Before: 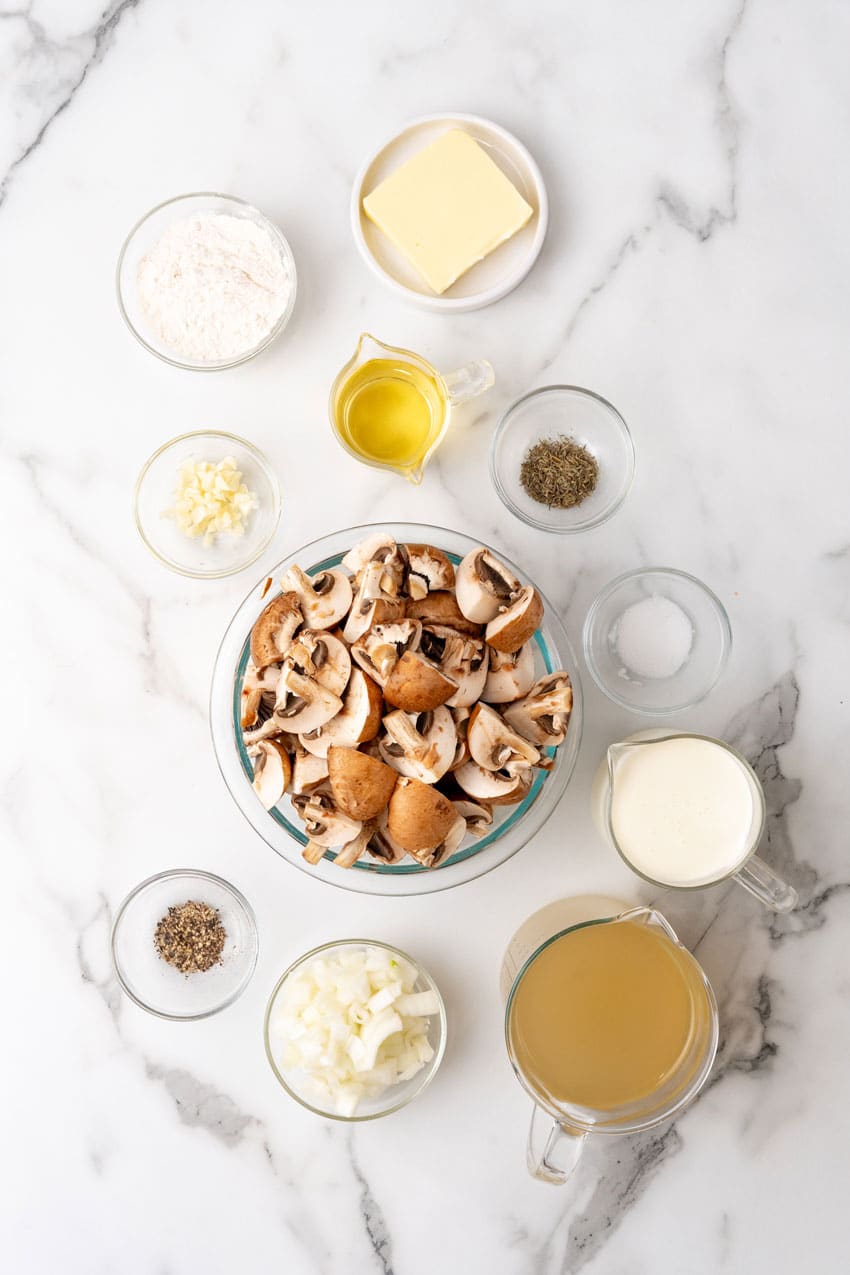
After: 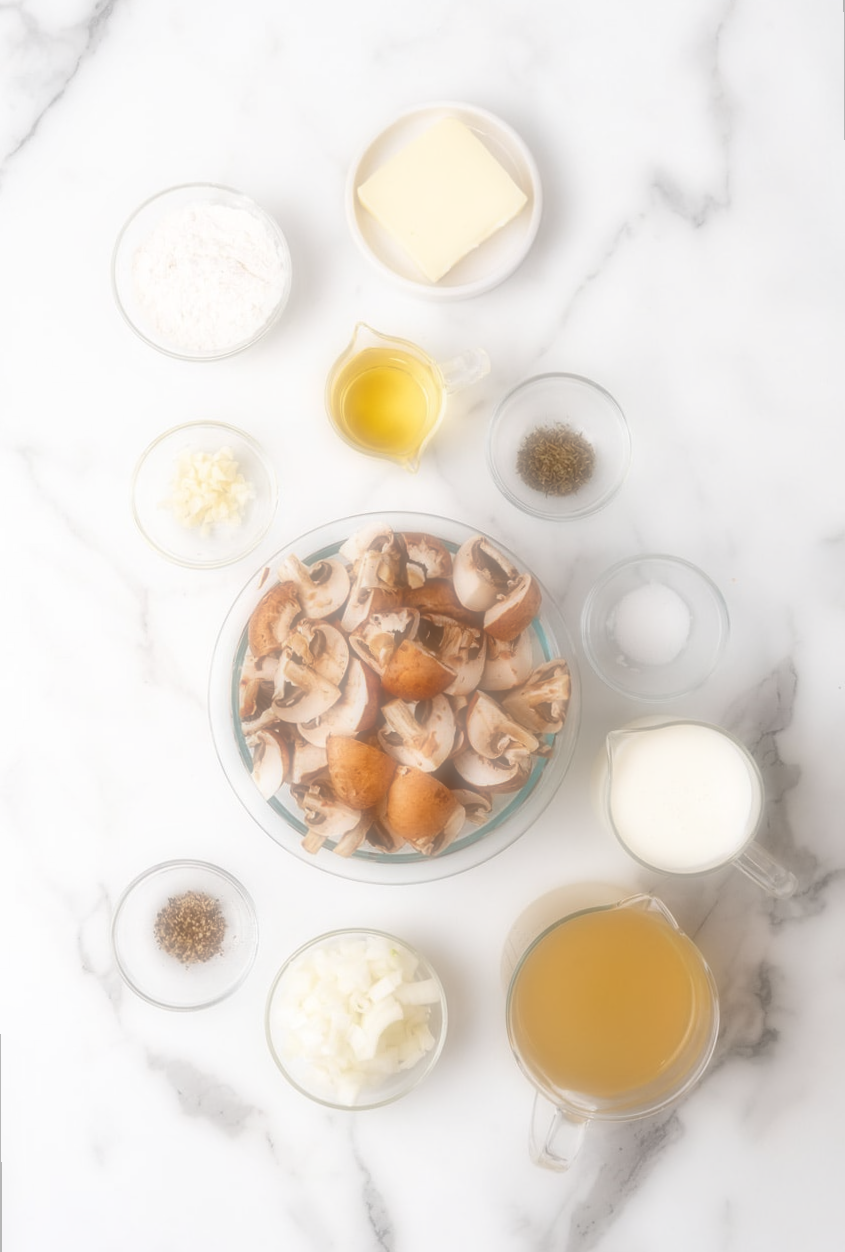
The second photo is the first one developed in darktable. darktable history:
soften: on, module defaults
rotate and perspective: rotation -0.45°, automatic cropping original format, crop left 0.008, crop right 0.992, crop top 0.012, crop bottom 0.988
